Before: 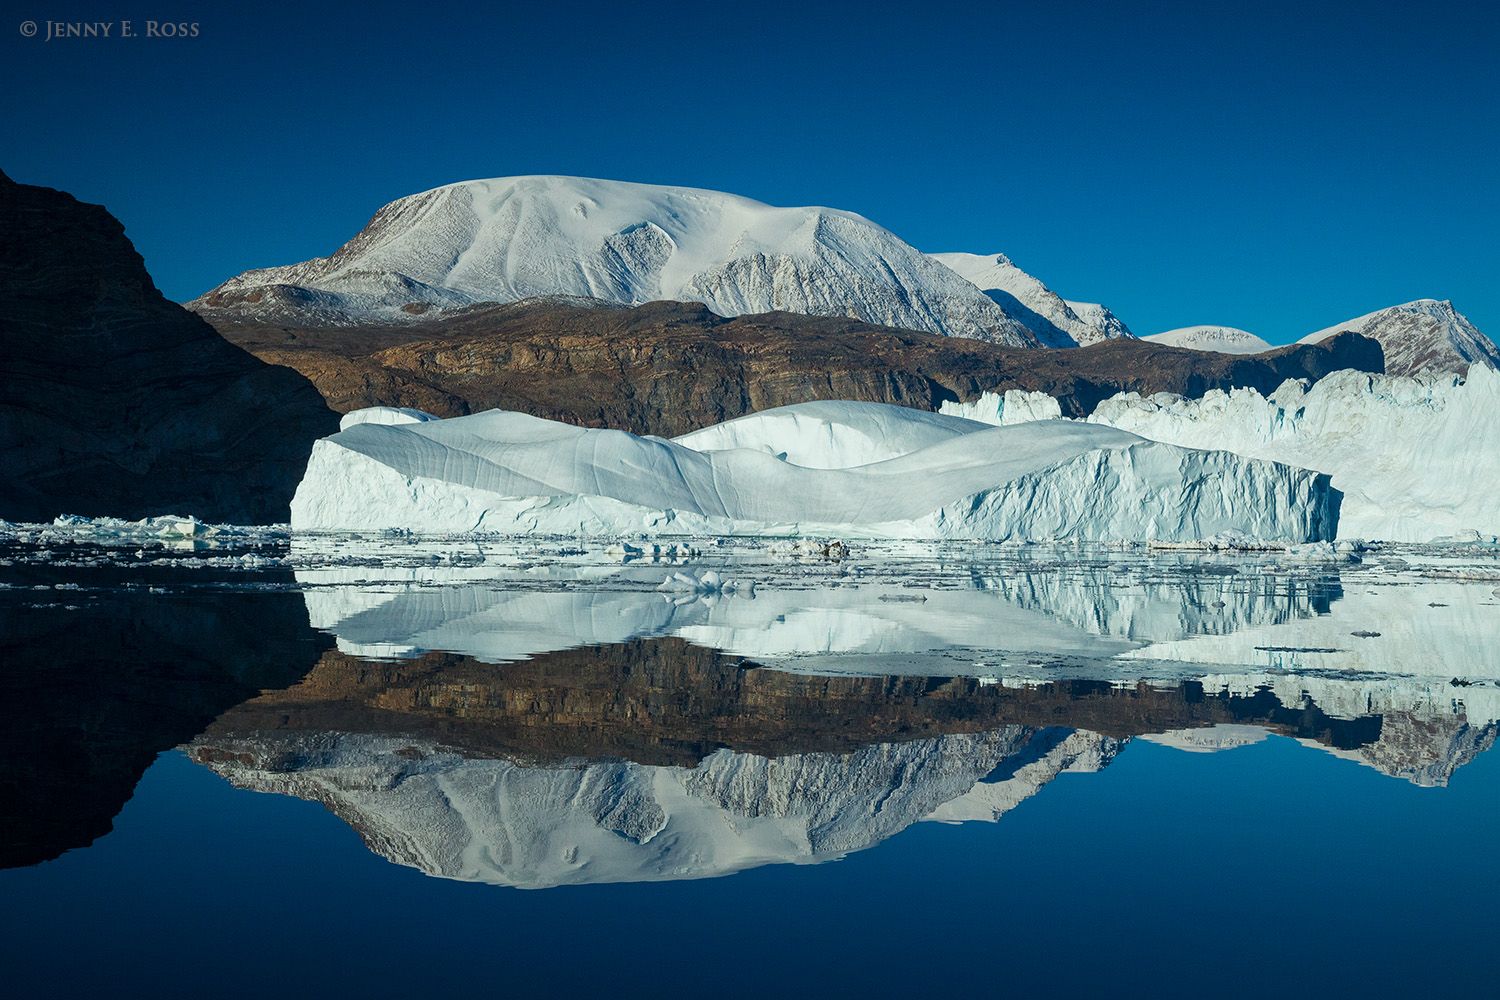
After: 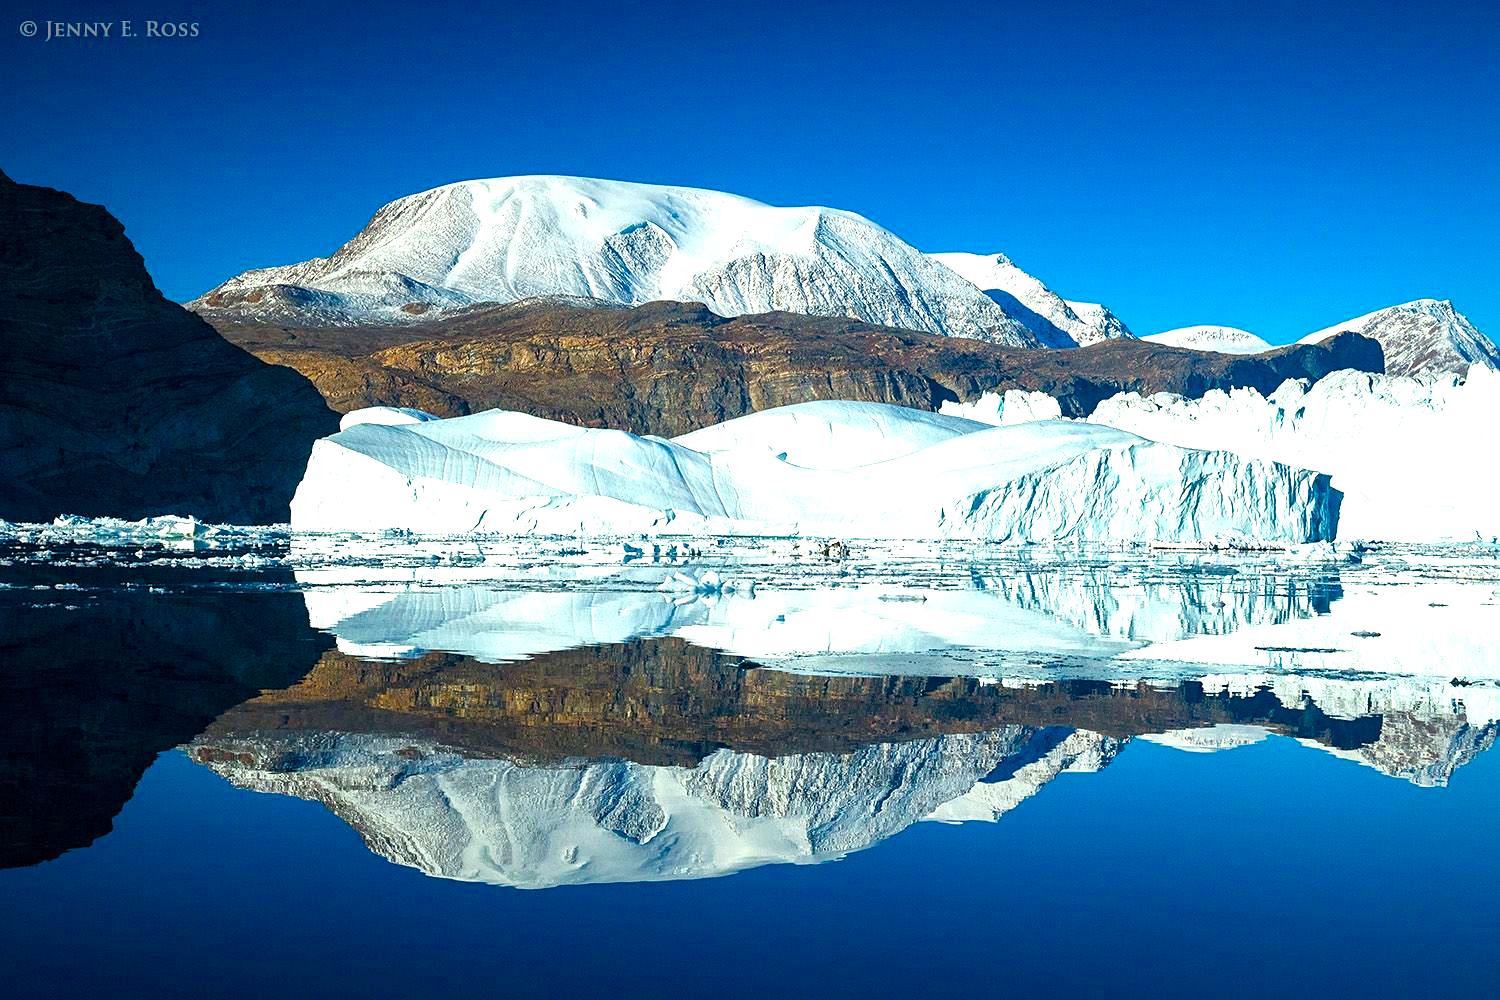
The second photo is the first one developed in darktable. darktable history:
sharpen: amount 0.215
exposure: black level correction 0, exposure 0.692 EV, compensate highlight preservation false
color balance rgb: perceptual saturation grading › global saturation 34.981%, perceptual saturation grading › highlights -25.53%, perceptual saturation grading › shadows 49.491%, perceptual brilliance grading › global brilliance 11.292%, global vibrance 4.905%, contrast 3.787%
